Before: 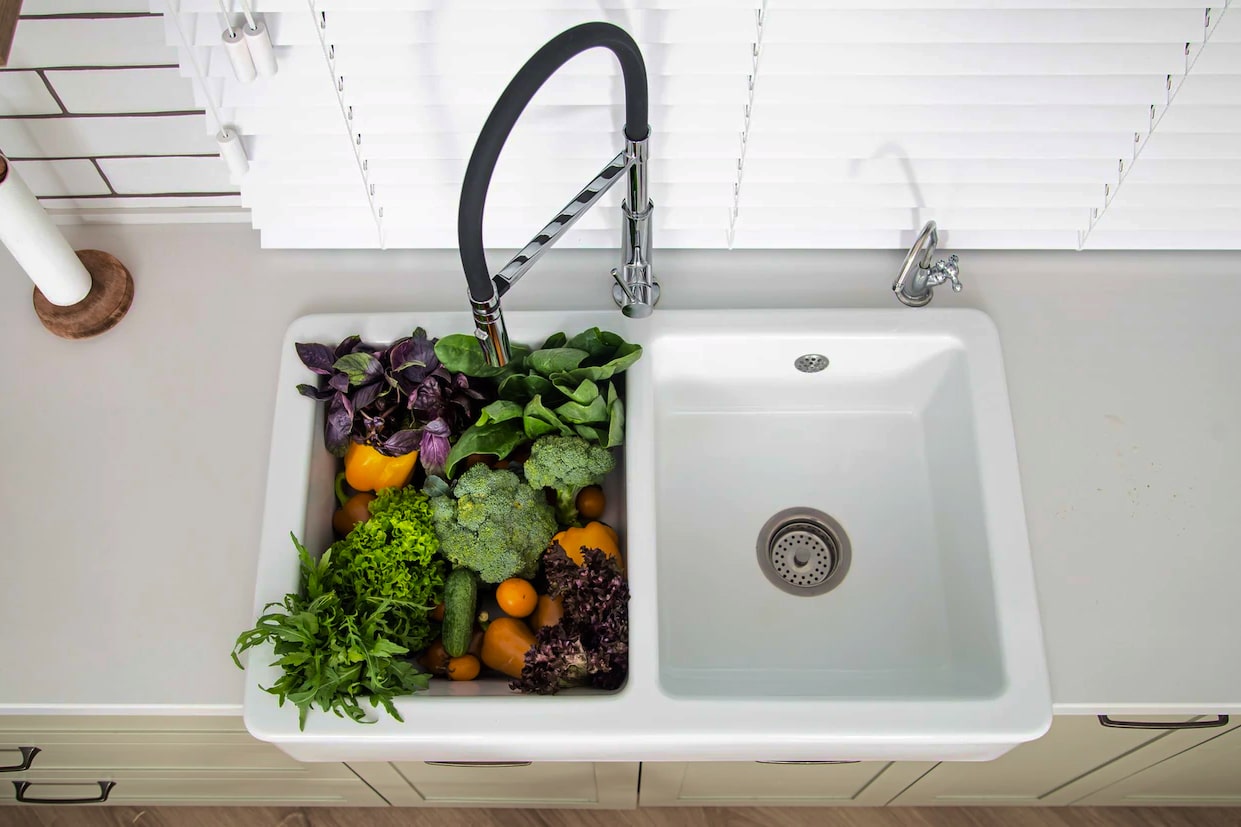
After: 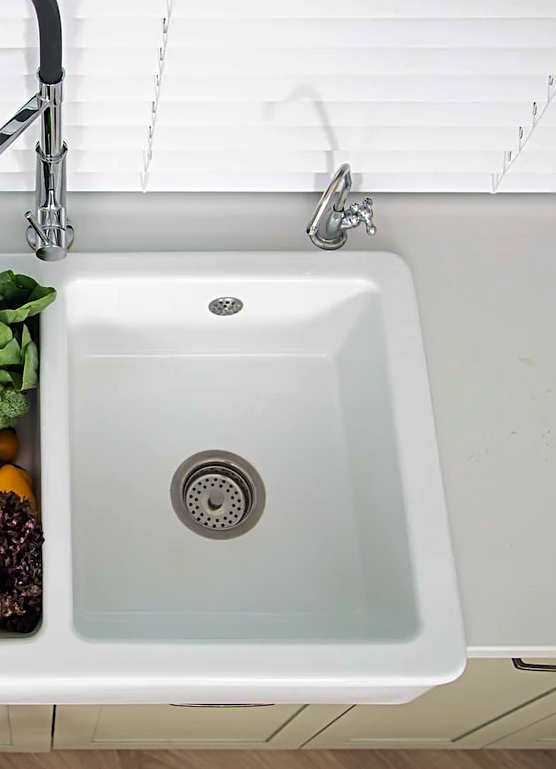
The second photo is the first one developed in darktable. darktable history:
sharpen: radius 2.519, amount 0.324
crop: left 47.259%, top 6.927%, right 7.922%
